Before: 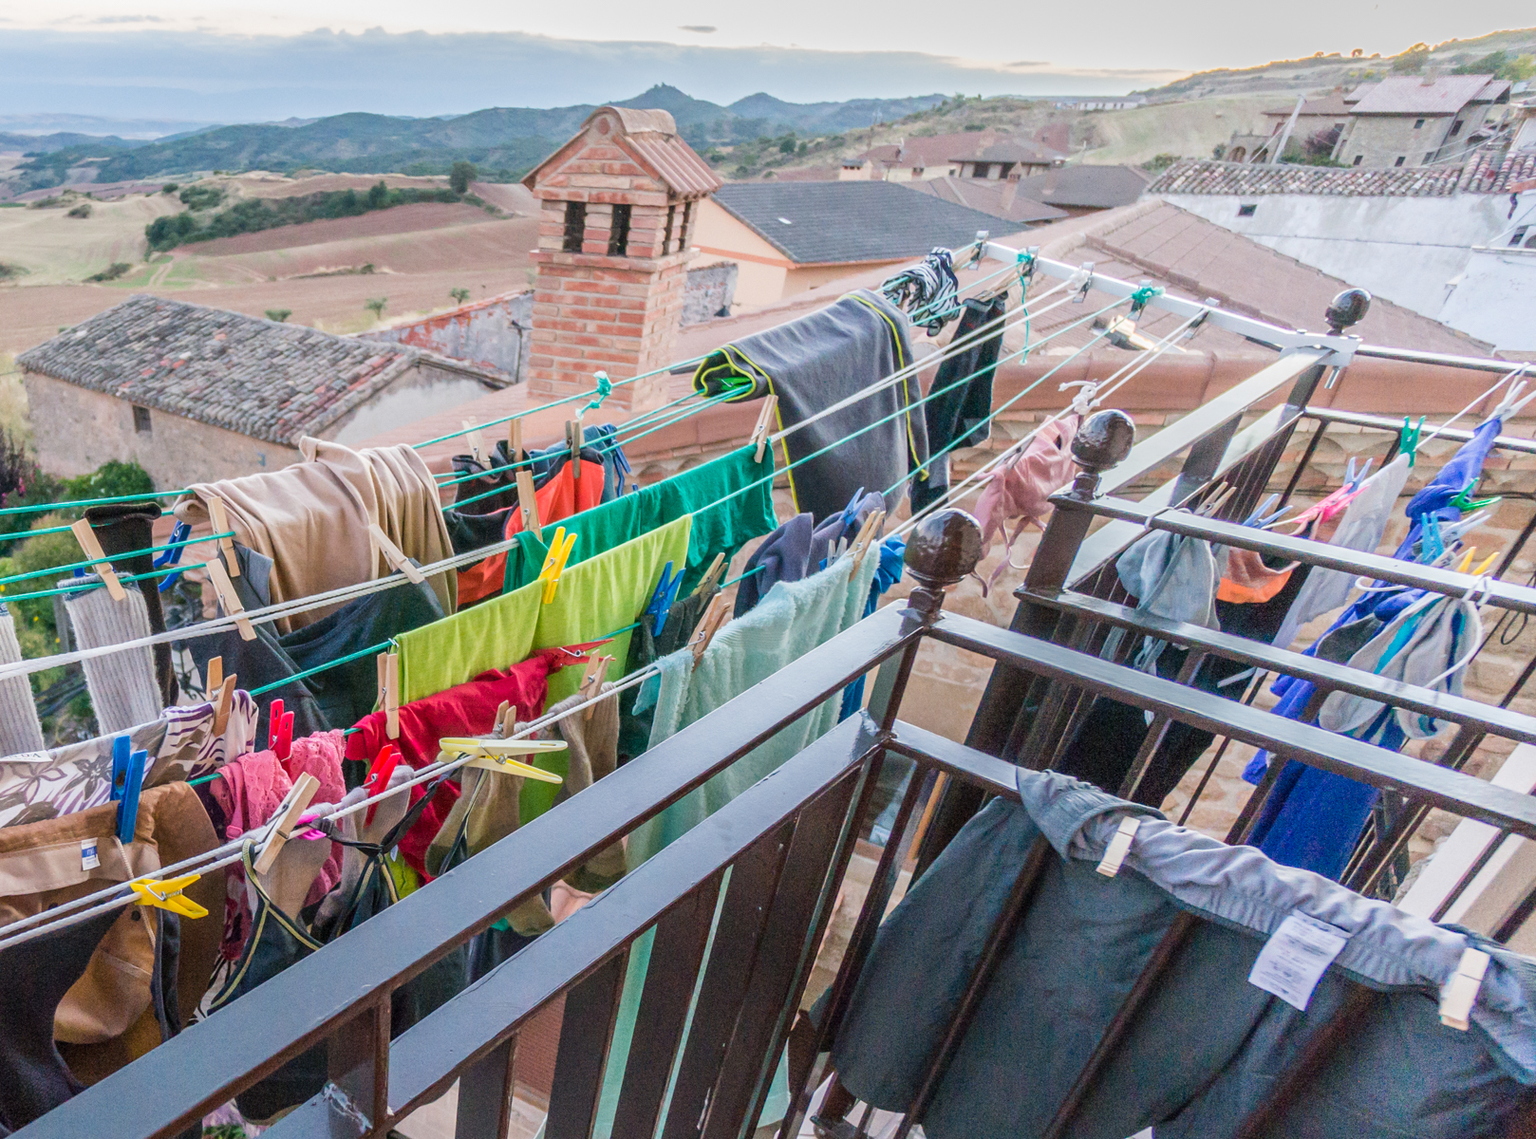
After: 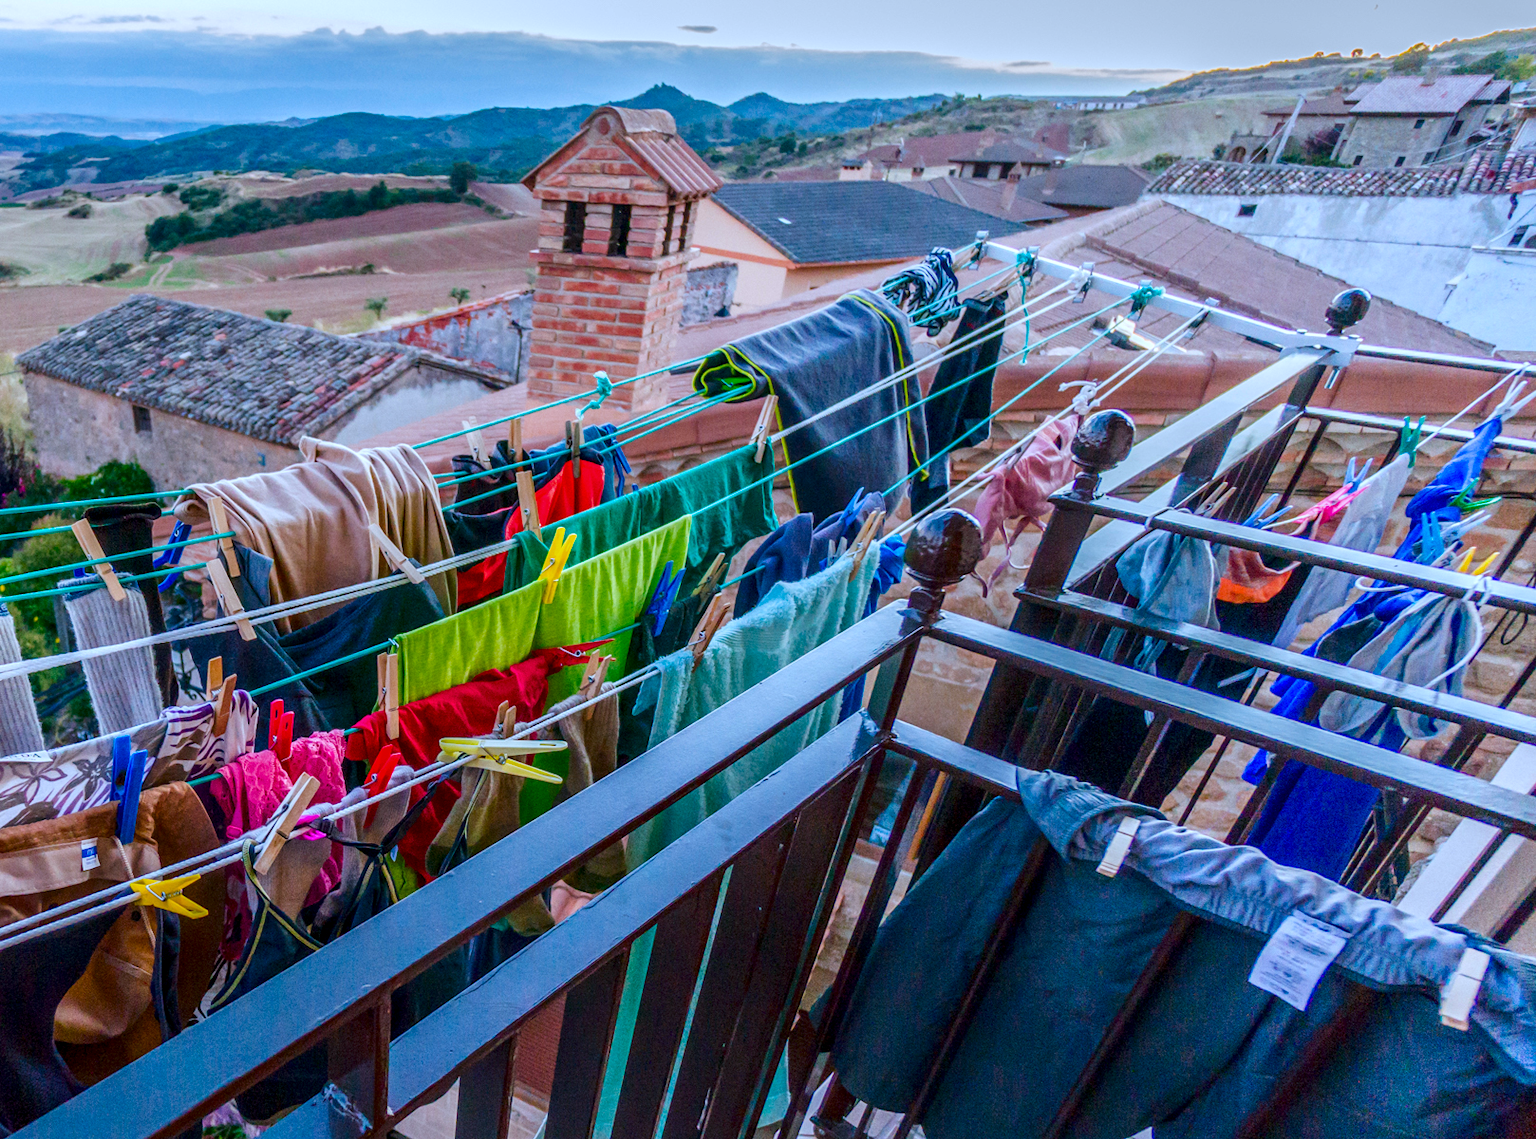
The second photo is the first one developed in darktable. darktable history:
local contrast: on, module defaults
contrast brightness saturation: brightness -0.25, saturation 0.2
color calibration: x 0.37, y 0.382, temperature 4313.32 K
color balance rgb: perceptual saturation grading › global saturation 25%, global vibrance 20%
